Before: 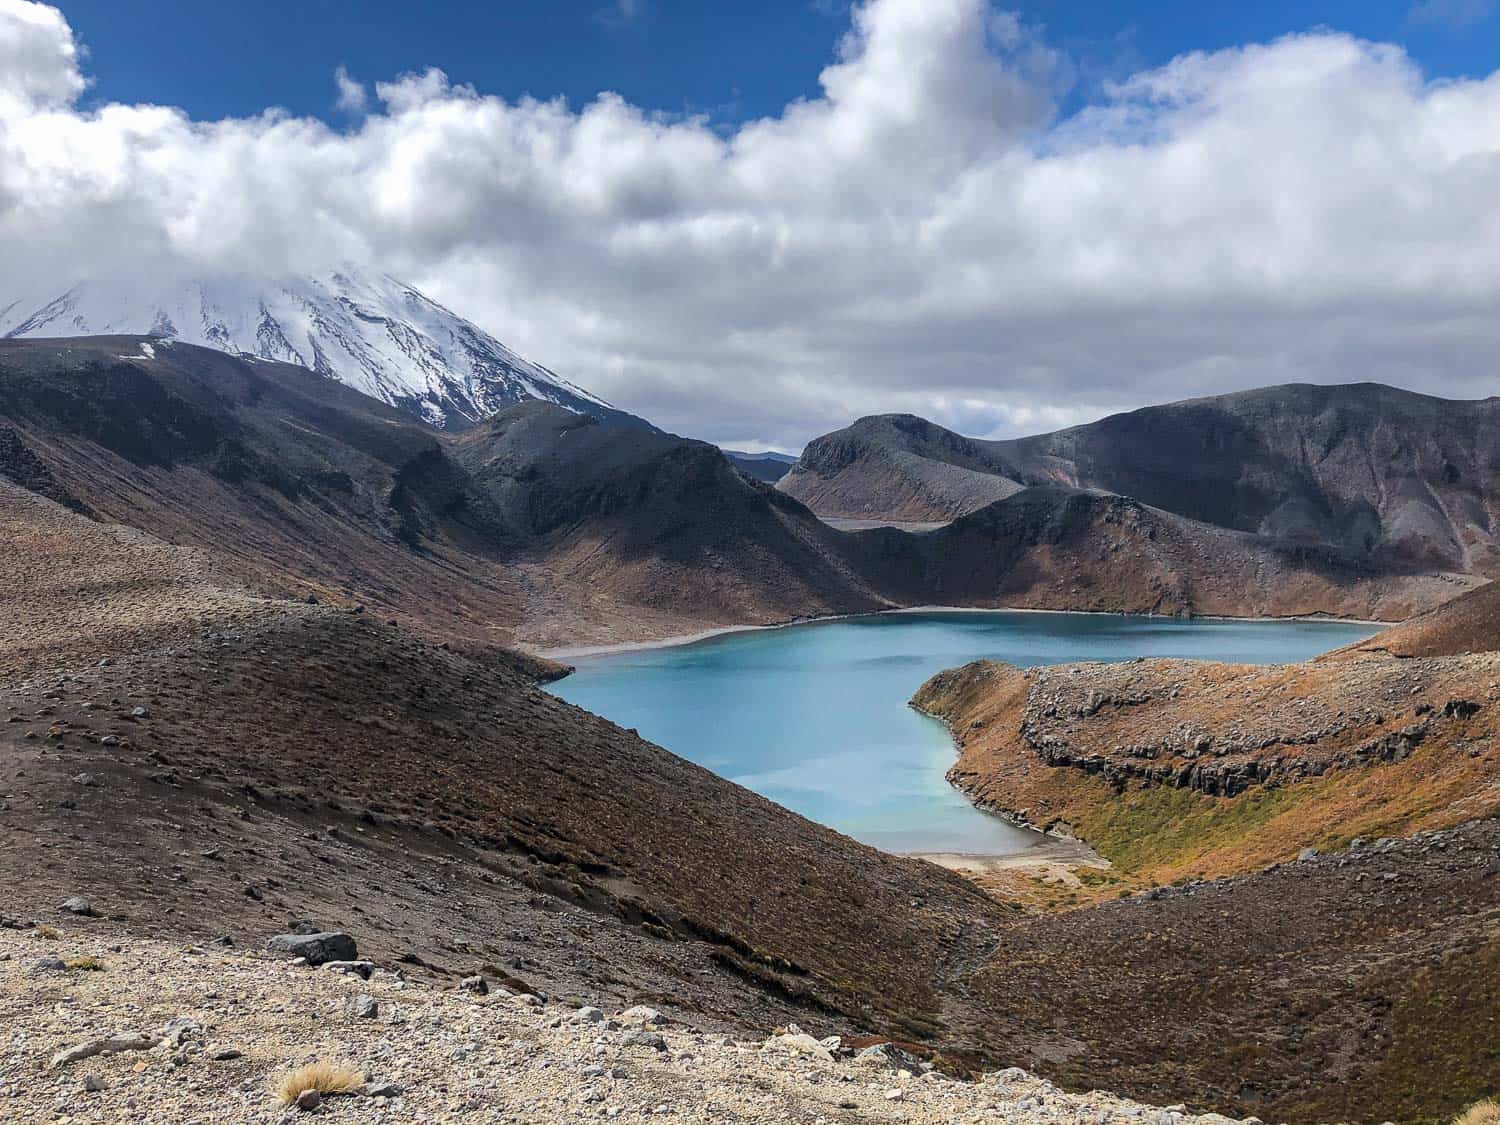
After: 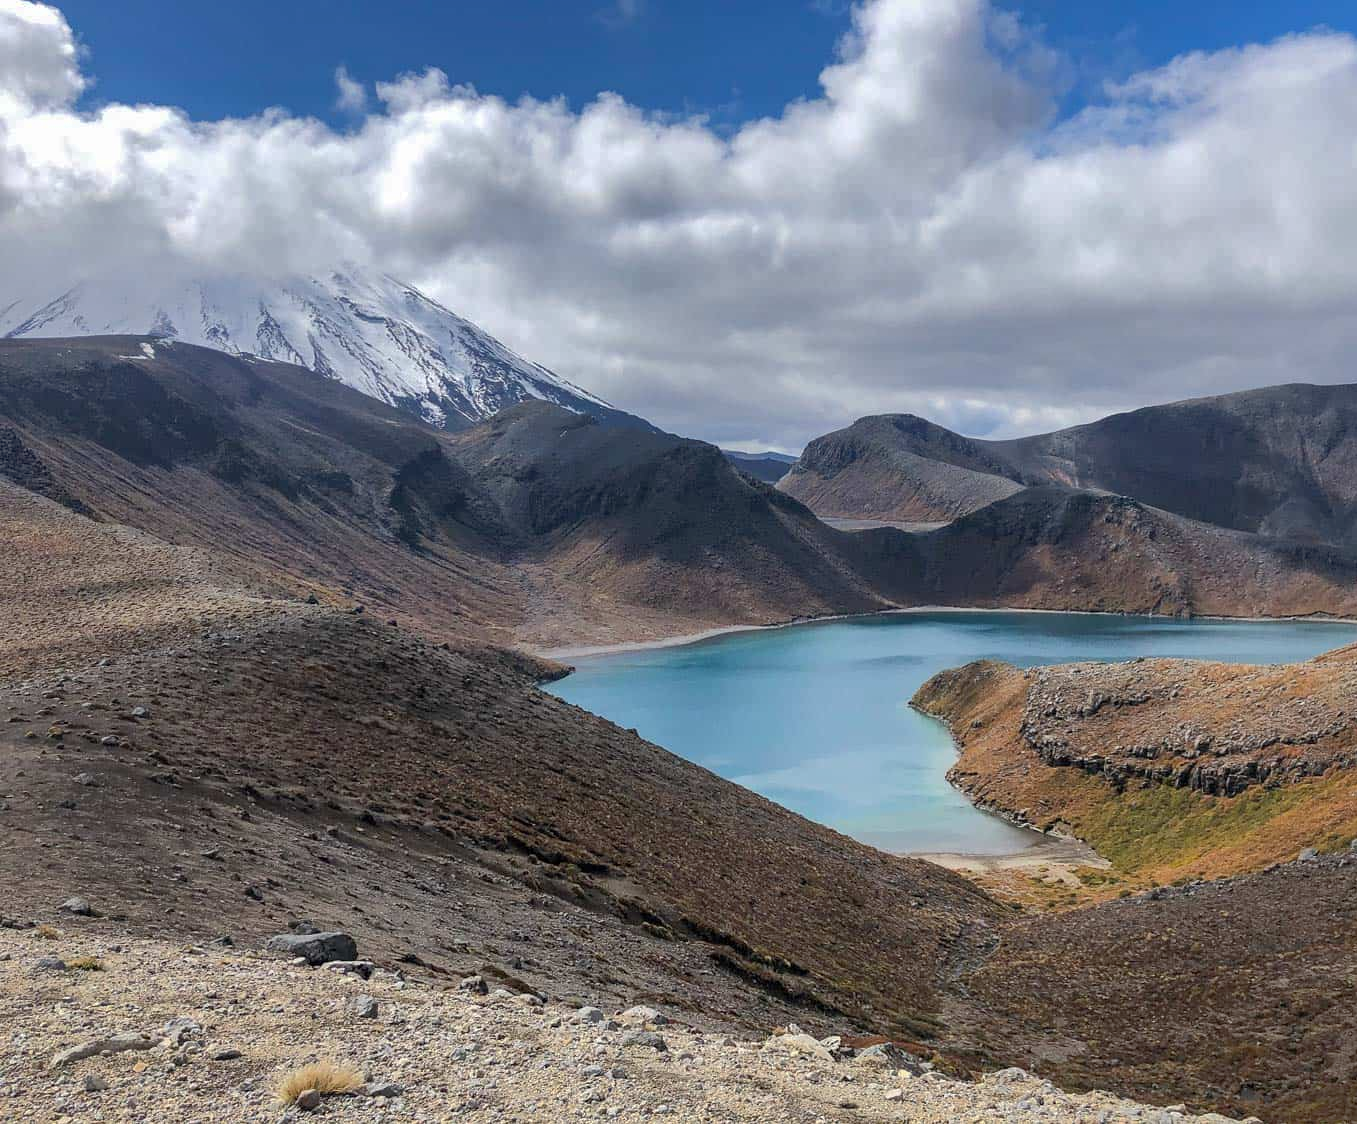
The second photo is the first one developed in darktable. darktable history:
crop: right 9.503%, bottom 0.037%
shadows and highlights: on, module defaults
